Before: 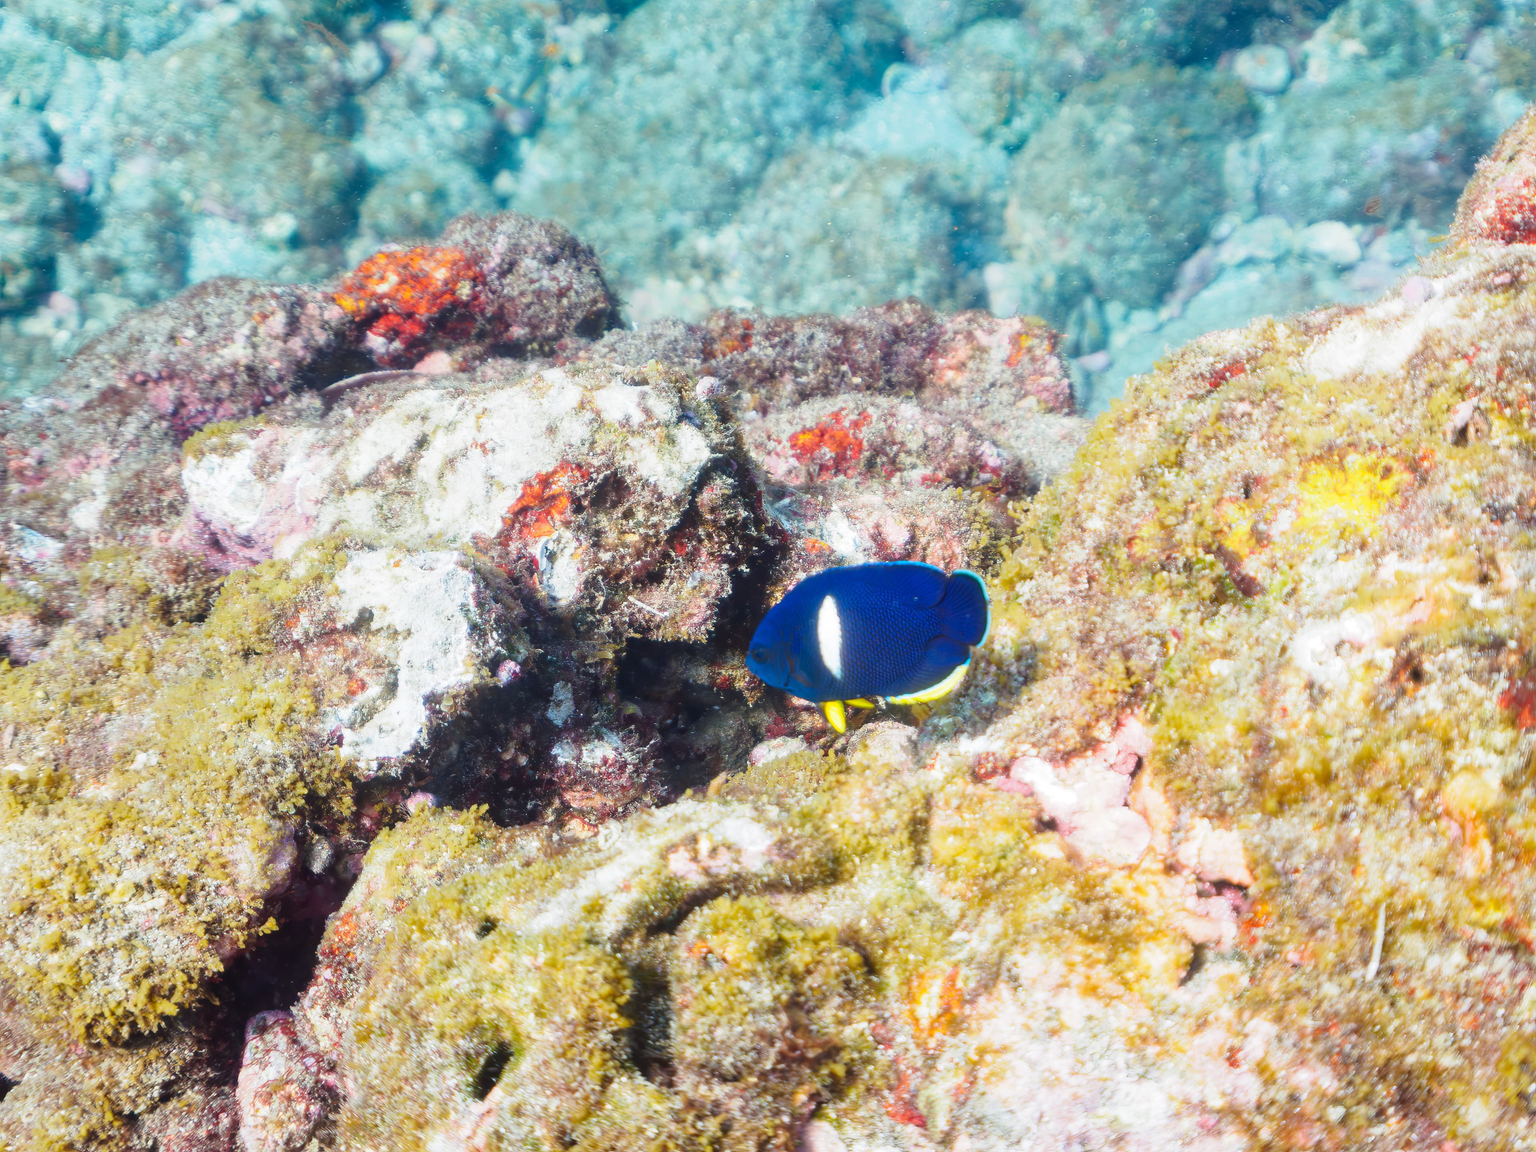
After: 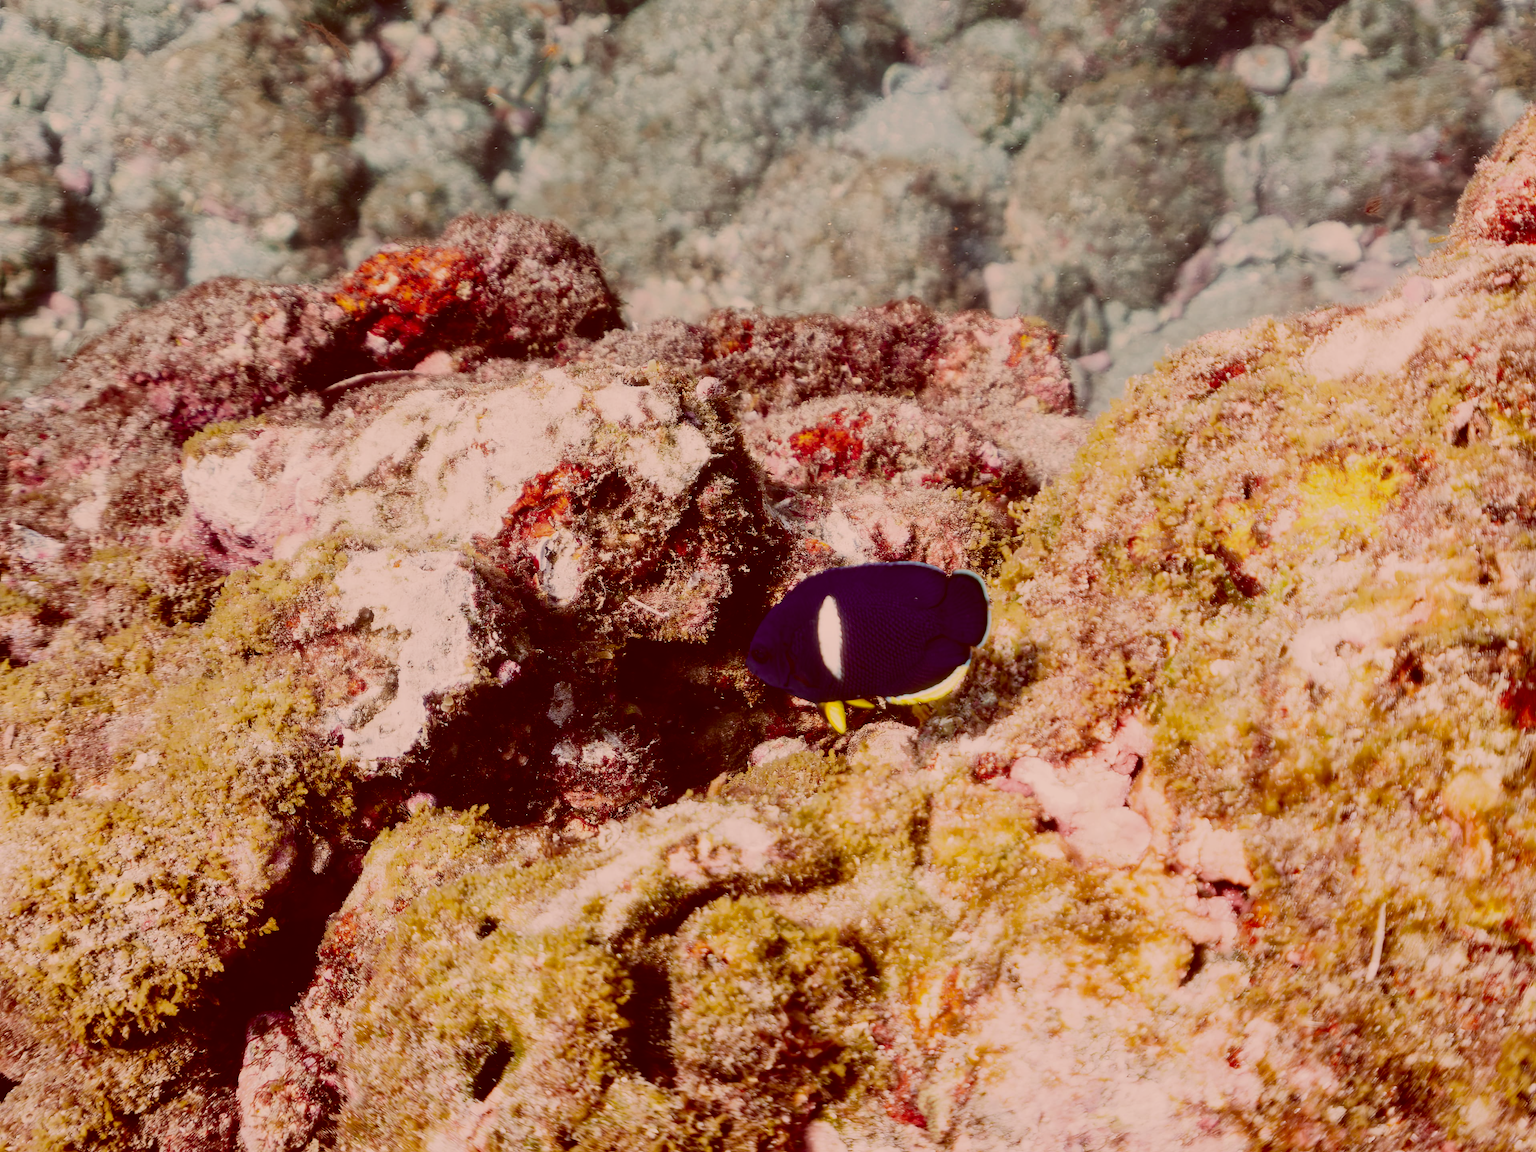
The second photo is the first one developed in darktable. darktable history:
contrast brightness saturation: contrast 0.238, brightness -0.239, saturation 0.146
tone equalizer: -8 EV -0.02 EV, -7 EV 0.042 EV, -6 EV -0.007 EV, -5 EV 0.007 EV, -4 EV -0.039 EV, -3 EV -0.232 EV, -2 EV -0.638 EV, -1 EV -0.987 EV, +0 EV -0.988 EV
filmic rgb: black relative exposure -7.65 EV, white relative exposure 4.56 EV, hardness 3.61
color correction: highlights a* 9.57, highlights b* 8.99, shadows a* 39.54, shadows b* 39.7, saturation 0.77
exposure: black level correction 0, exposure 0.699 EV, compensate exposure bias true, compensate highlight preservation false
